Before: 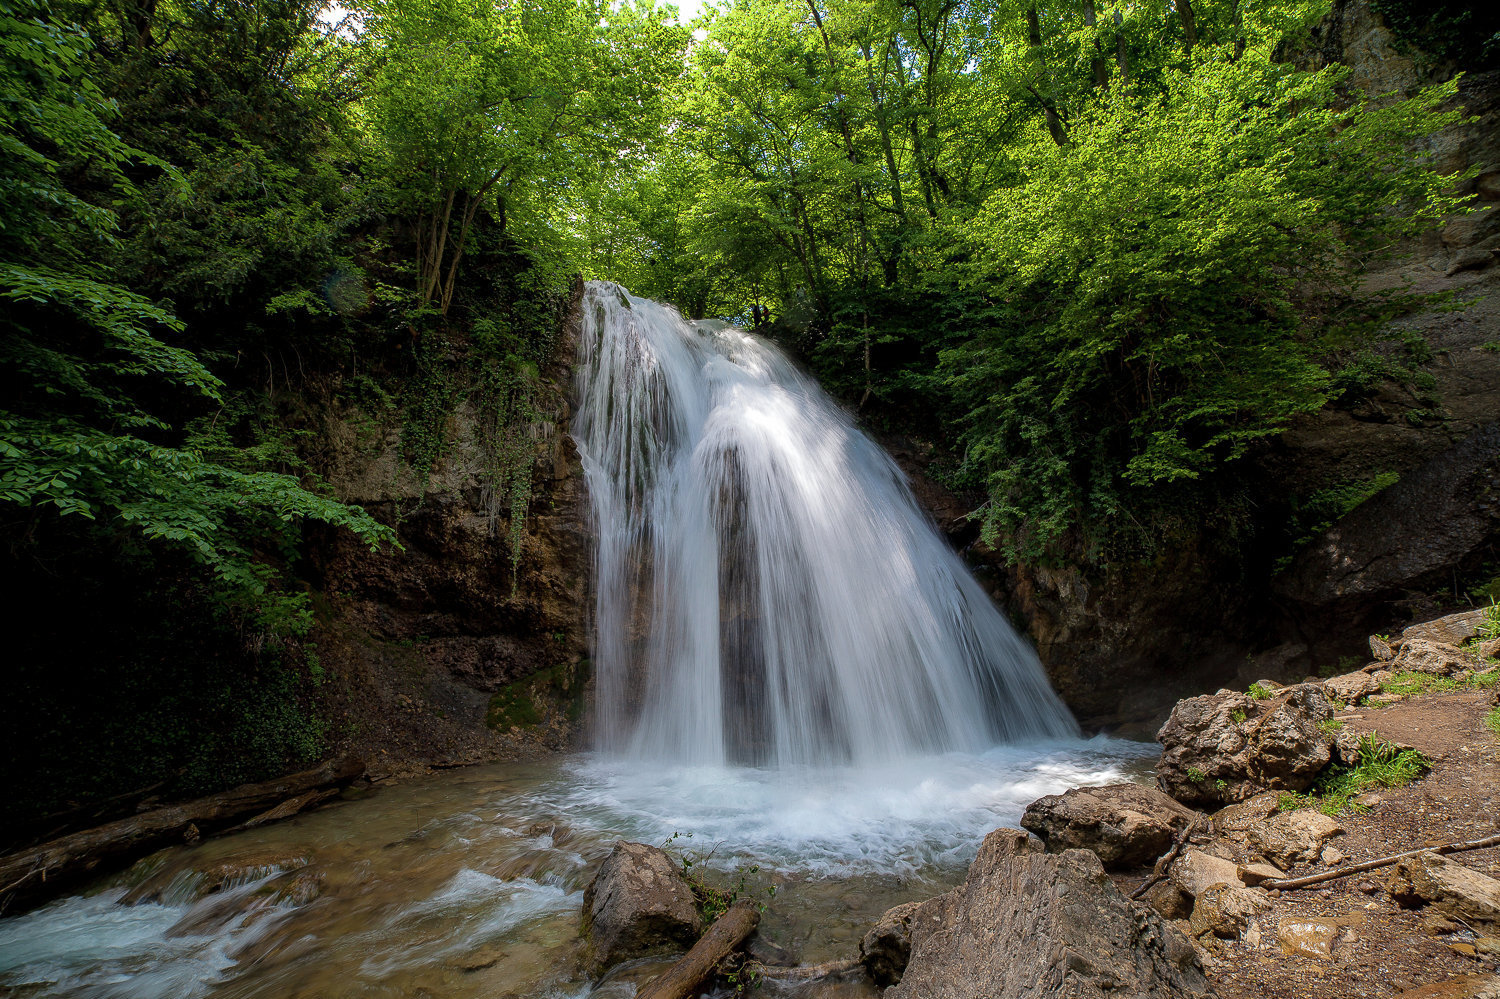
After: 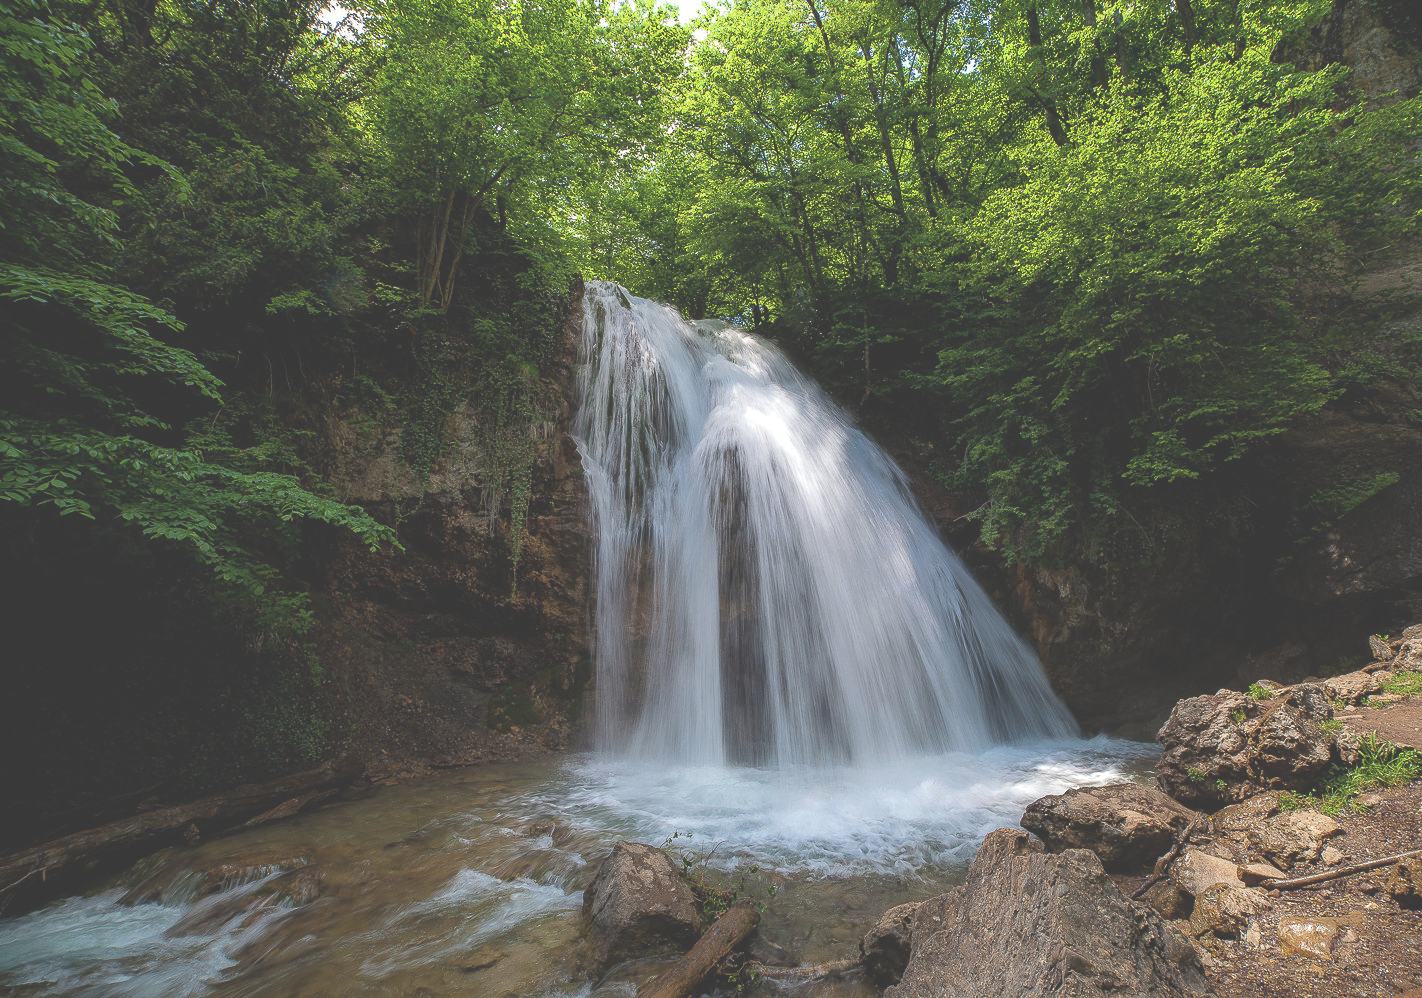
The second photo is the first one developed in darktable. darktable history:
exposure: black level correction -0.041, exposure 0.064 EV, compensate highlight preservation false
crop and rotate: right 5.167%
